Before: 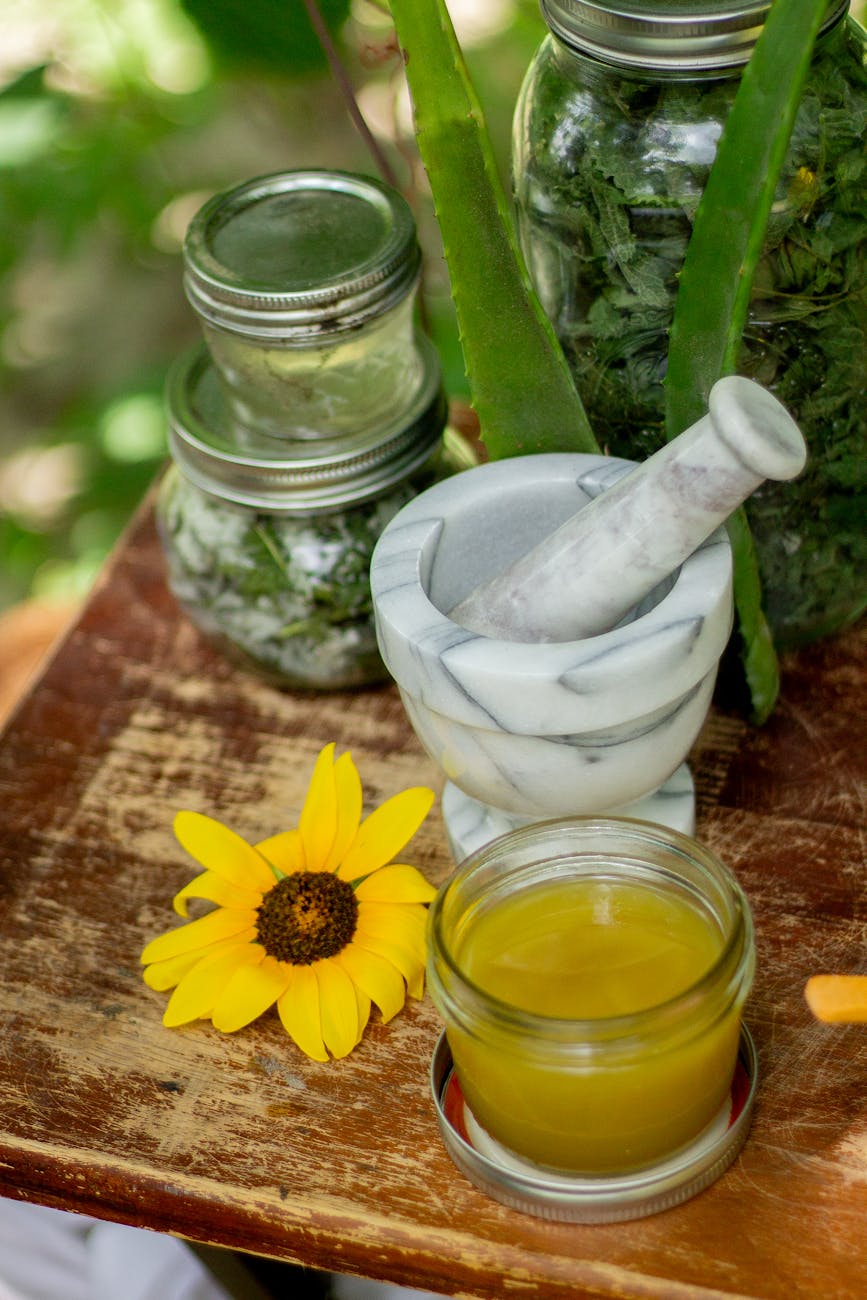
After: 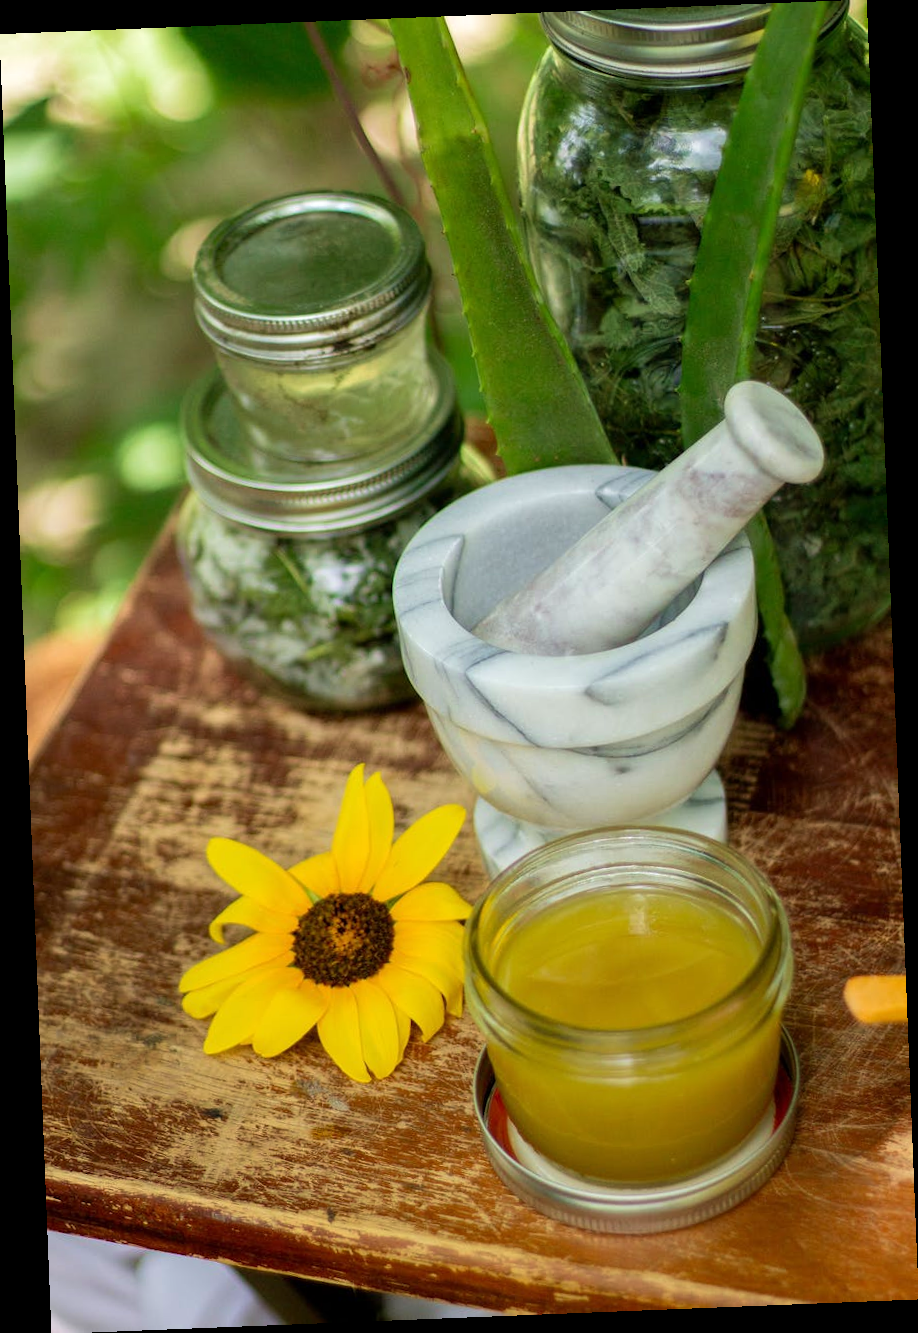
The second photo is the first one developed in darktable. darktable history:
velvia: on, module defaults
rotate and perspective: rotation -2.29°, automatic cropping off
exposure: exposure 0.078 EV, compensate highlight preservation false
